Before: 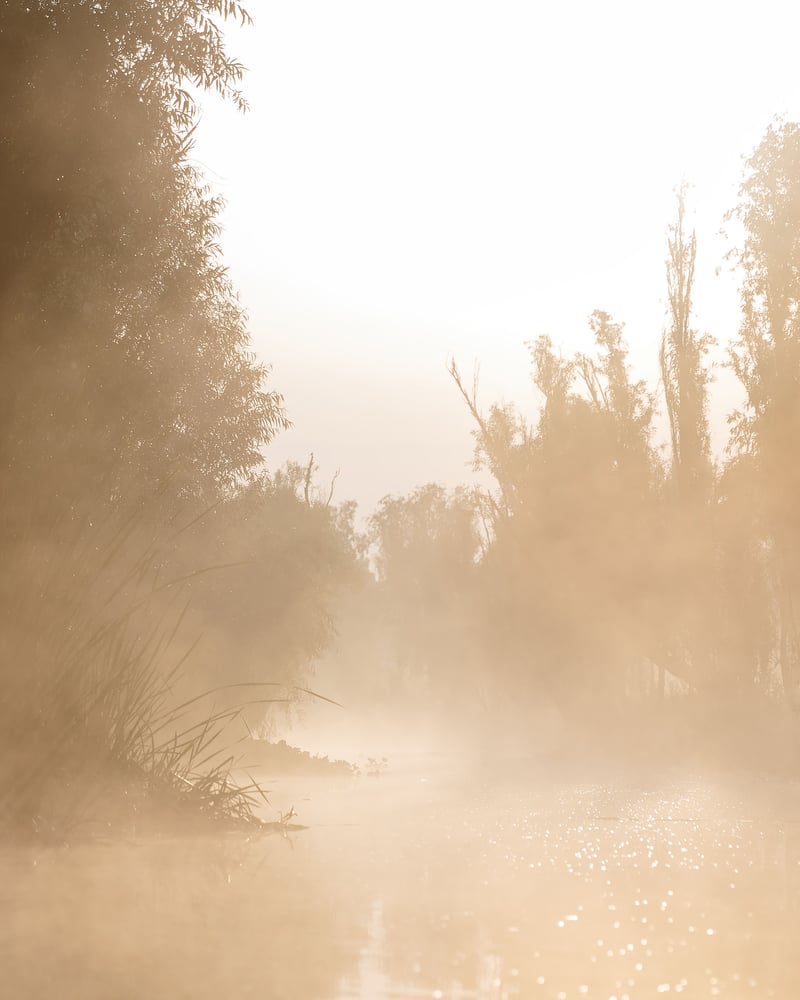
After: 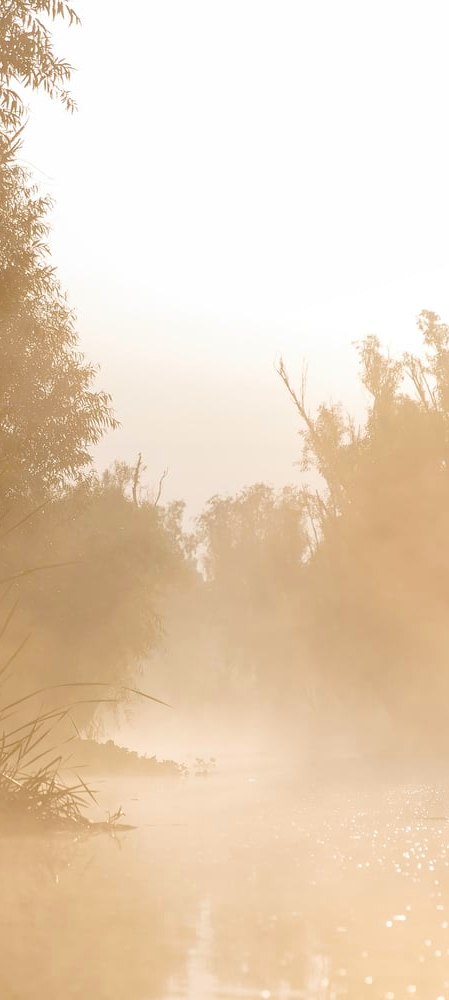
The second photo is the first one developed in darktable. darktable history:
crop: left 21.57%, right 22.291%
color balance rgb: perceptual saturation grading › global saturation 34.946%, perceptual saturation grading › highlights -29.816%, perceptual saturation grading › shadows 35.269%, global vibrance 20%
